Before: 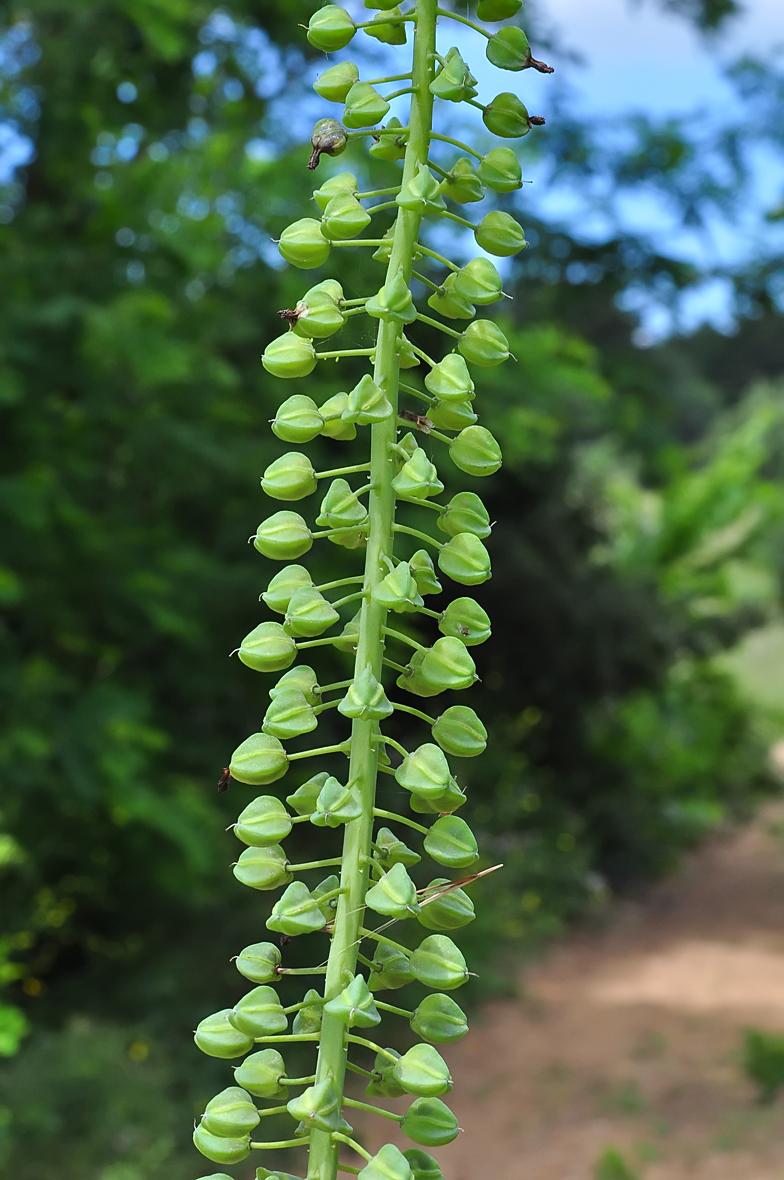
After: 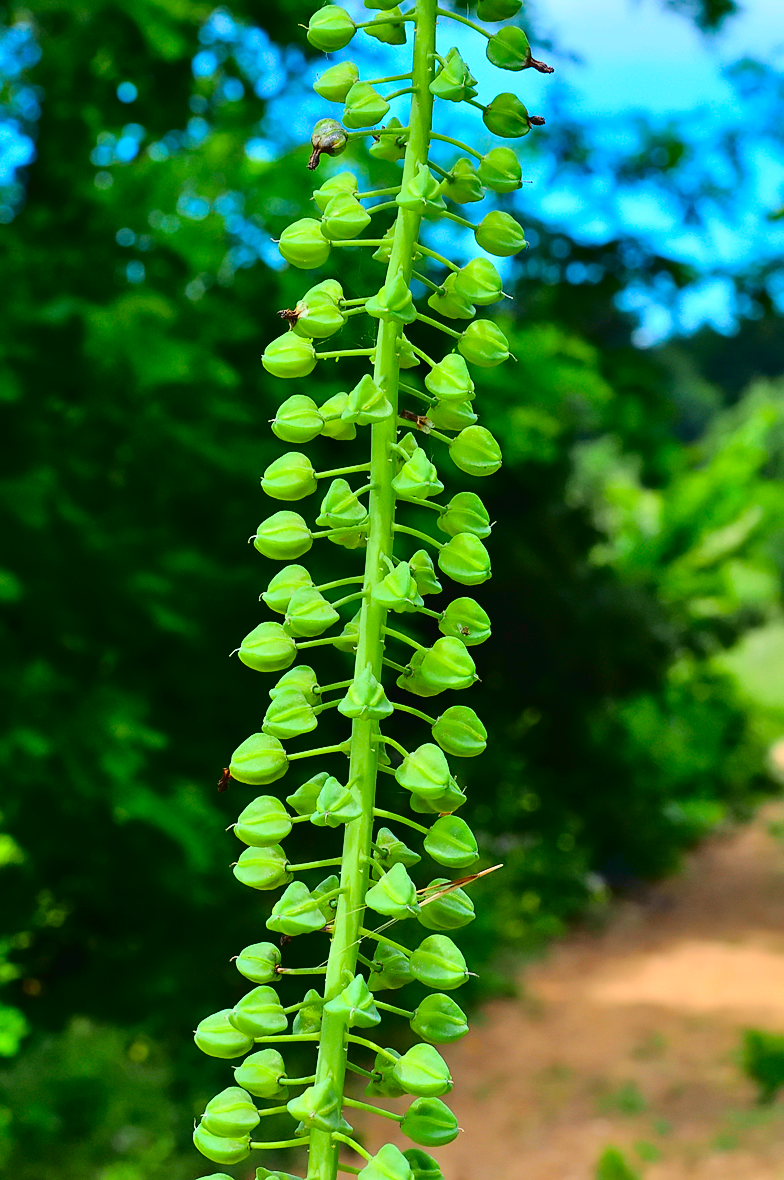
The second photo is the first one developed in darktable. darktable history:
color balance rgb: linear chroma grading › global chroma 15%, perceptual saturation grading › global saturation 30%
tone curve: curves: ch0 [(0, 0.014) (0.17, 0.099) (0.392, 0.438) (0.725, 0.828) (0.872, 0.918) (1, 0.981)]; ch1 [(0, 0) (0.402, 0.36) (0.488, 0.466) (0.5, 0.499) (0.515, 0.515) (0.574, 0.595) (0.619, 0.65) (0.701, 0.725) (1, 1)]; ch2 [(0, 0) (0.432, 0.422) (0.486, 0.49) (0.503, 0.503) (0.523, 0.554) (0.562, 0.606) (0.644, 0.694) (0.717, 0.753) (1, 0.991)], color space Lab, independent channels
